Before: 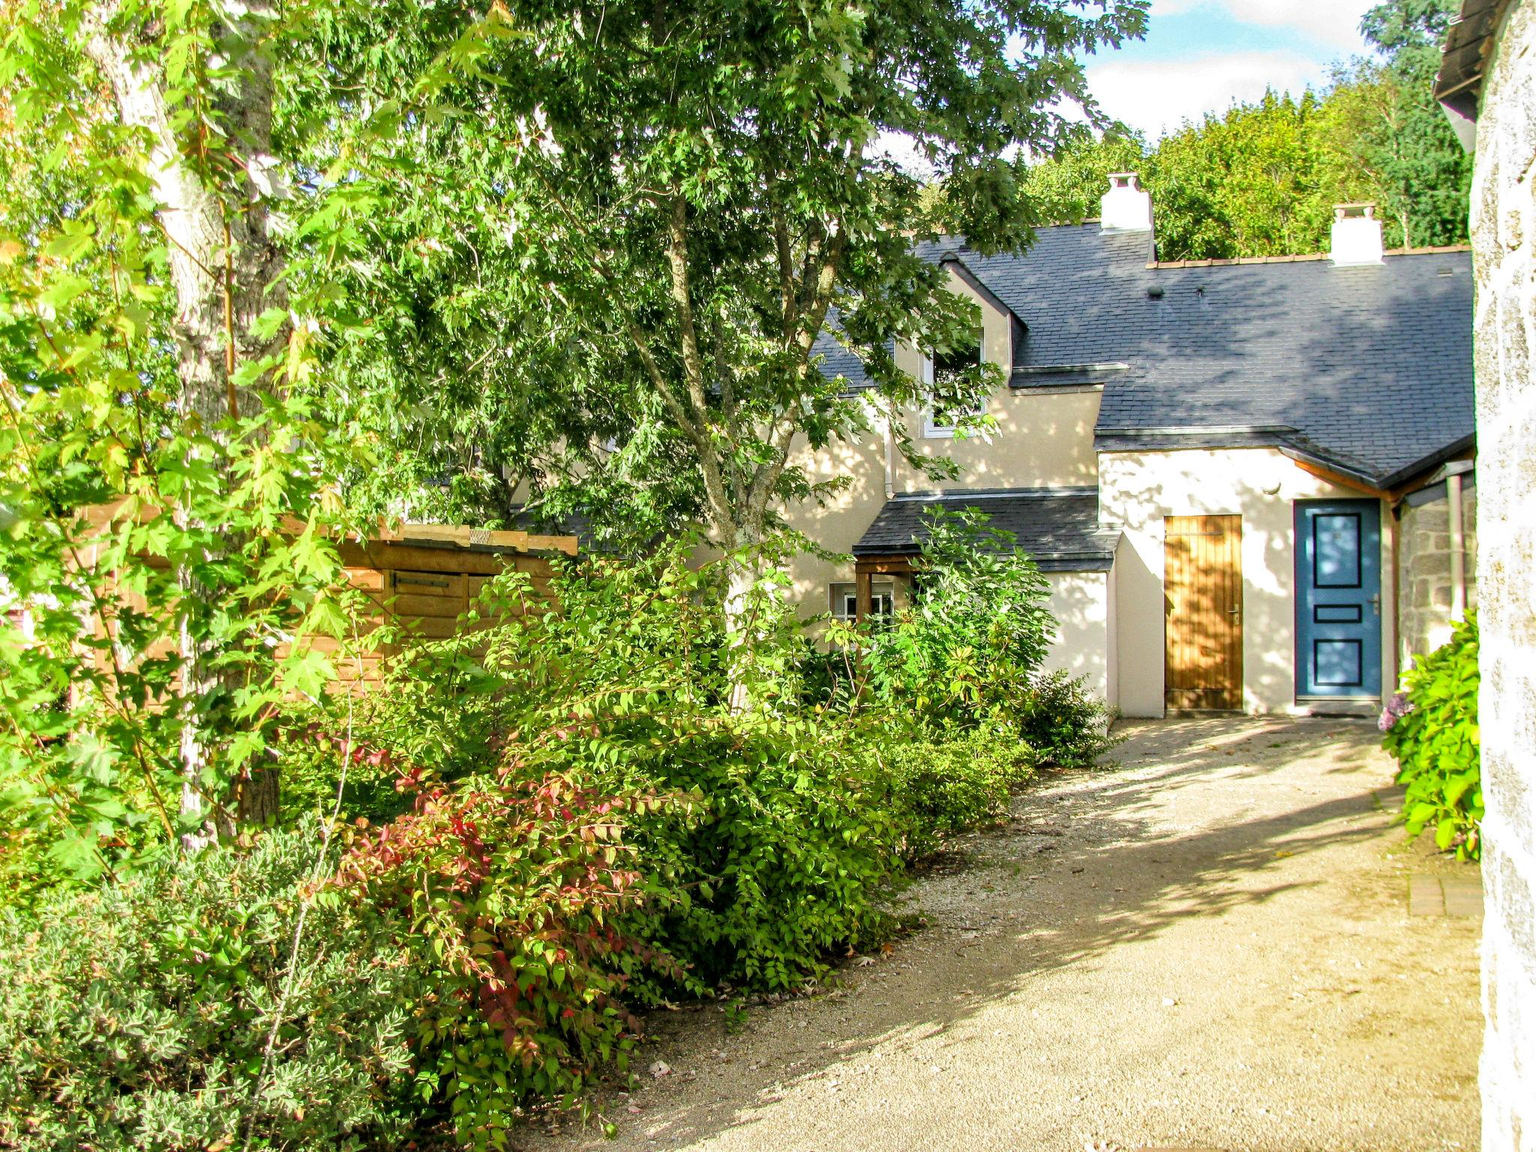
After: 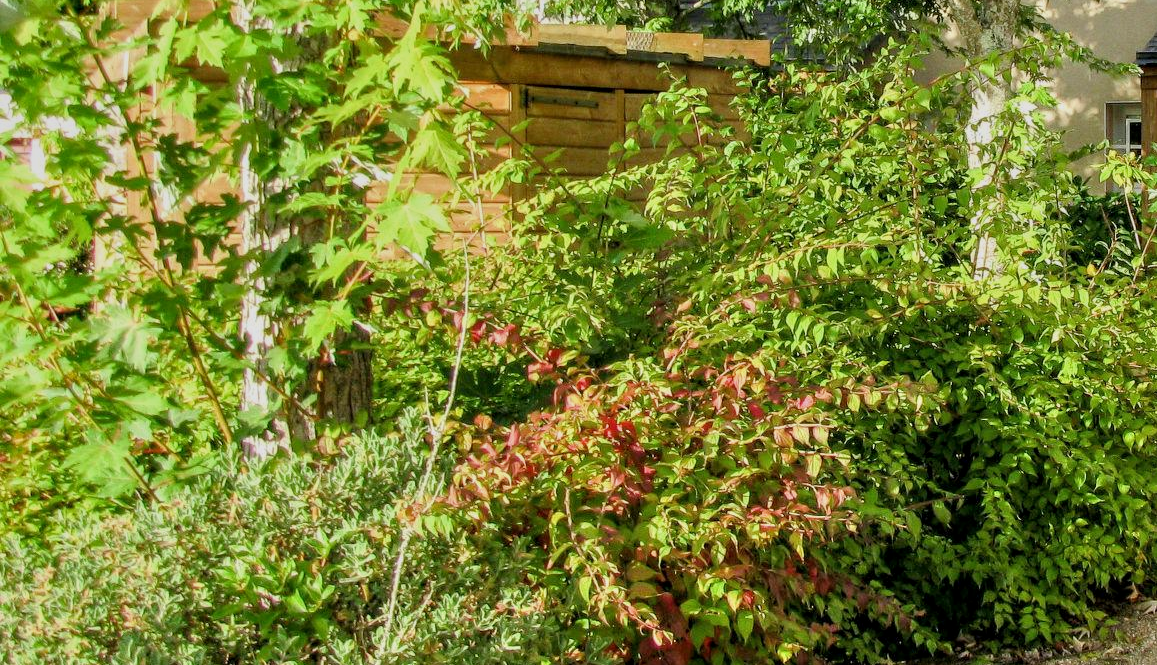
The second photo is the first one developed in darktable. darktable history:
exposure: compensate highlight preservation false
tone equalizer: -8 EV -0.001 EV, -7 EV 0.004 EV, -6 EV -0.032 EV, -5 EV 0.015 EV, -4 EV -0.018 EV, -3 EV 0.023 EV, -2 EV -0.044 EV, -1 EV -0.268 EV, +0 EV -0.565 EV
local contrast: highlights 104%, shadows 97%, detail 119%, midtone range 0.2
crop: top 44.008%, right 43.497%, bottom 12.697%
